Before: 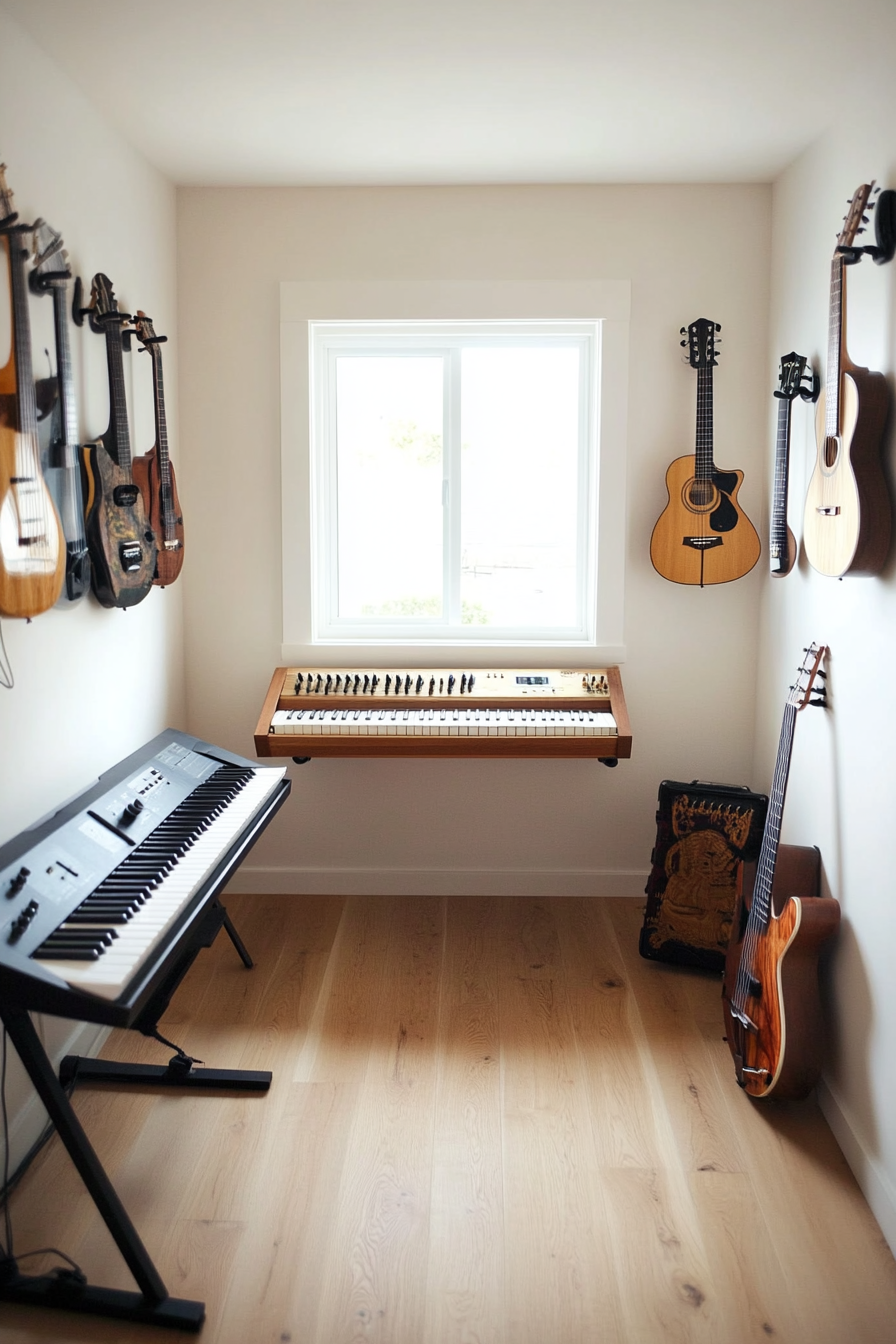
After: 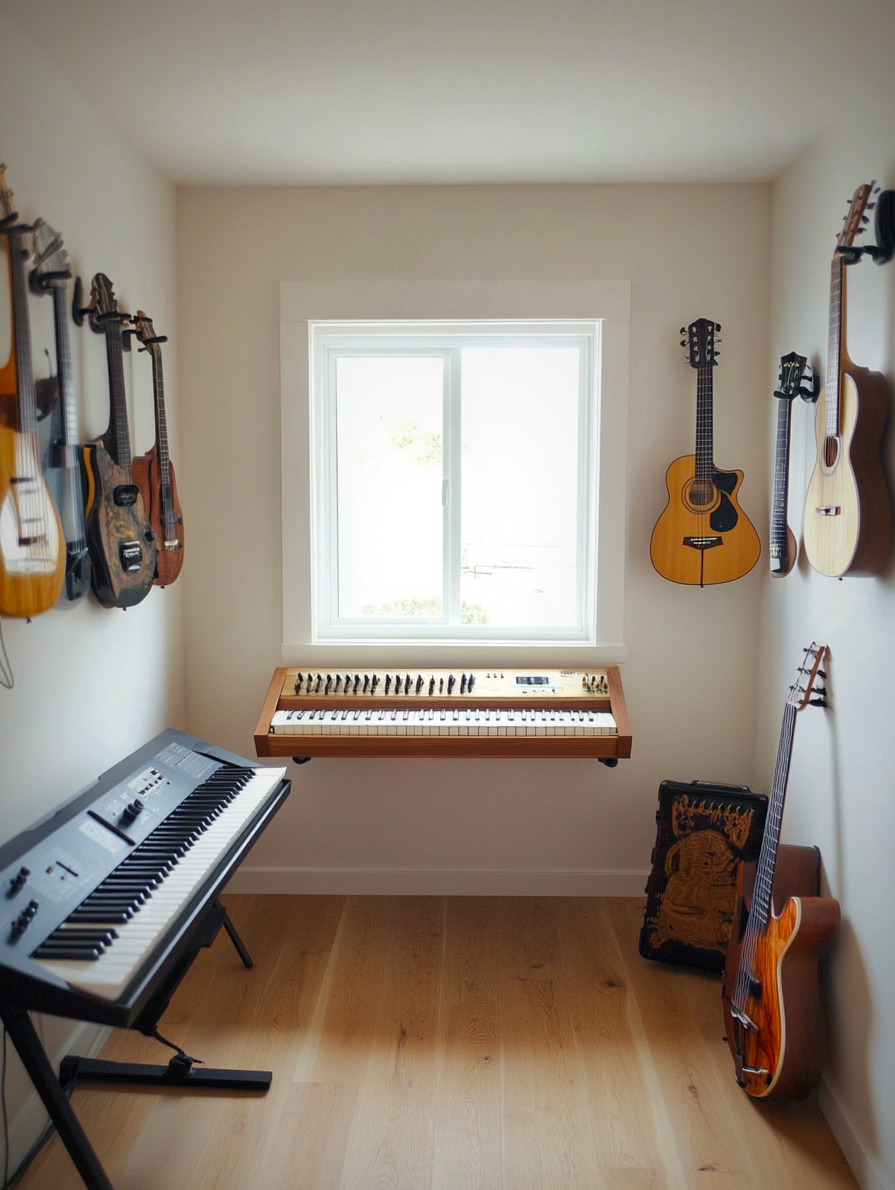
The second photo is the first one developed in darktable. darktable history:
vignetting: fall-off start 19.01%, fall-off radius 137.84%, saturation 0.377, width/height ratio 0.622, shape 0.598
shadows and highlights: on, module defaults
crop and rotate: top 0%, bottom 11.419%
